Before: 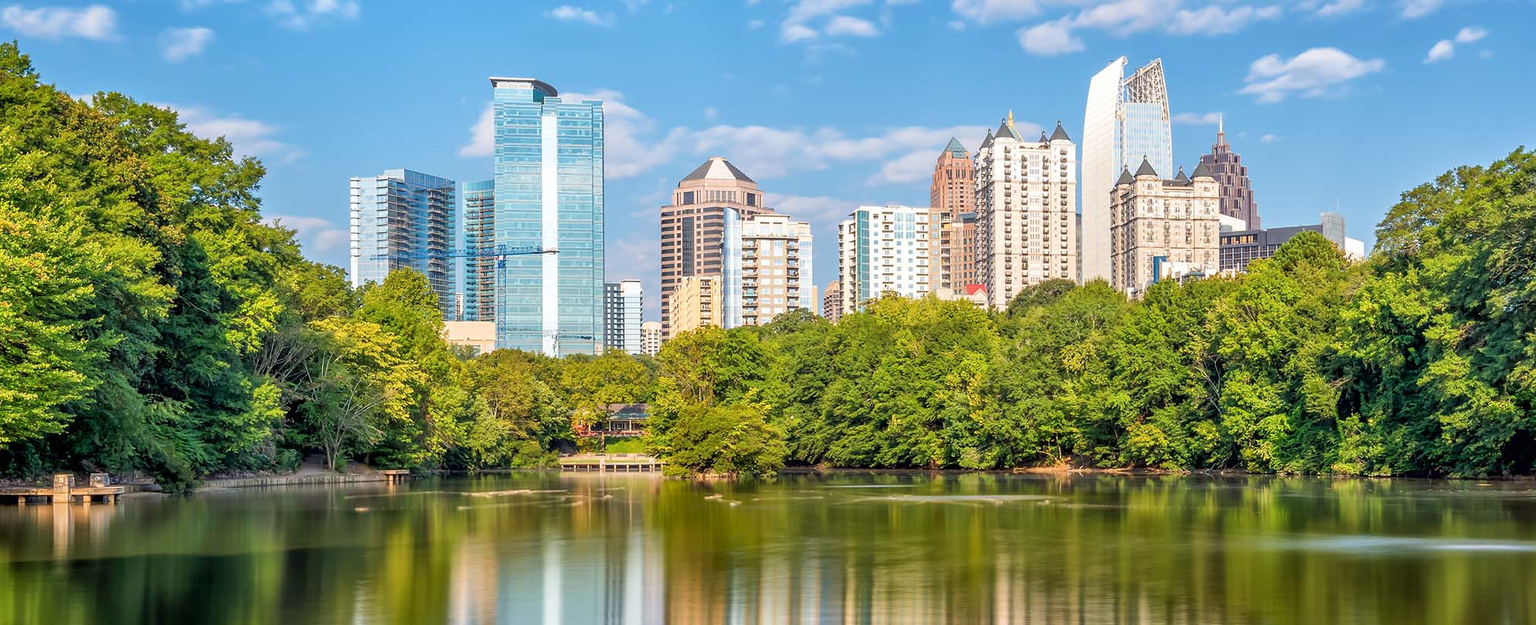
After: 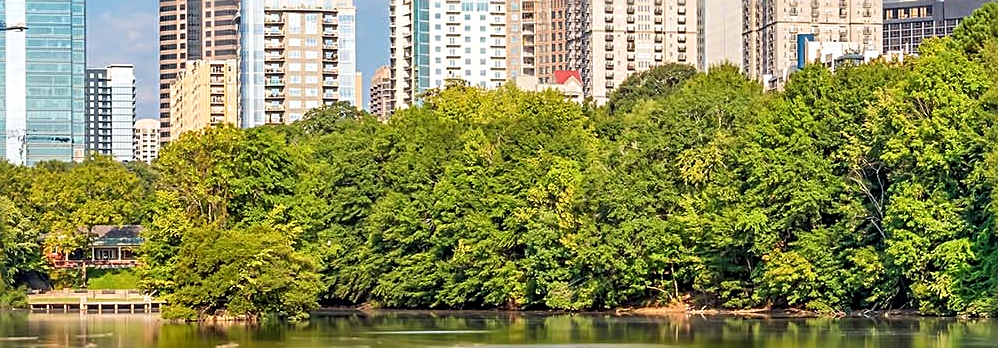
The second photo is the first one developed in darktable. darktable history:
crop: left 35.059%, top 36.887%, right 14.772%, bottom 20.073%
sharpen: radius 3.09
